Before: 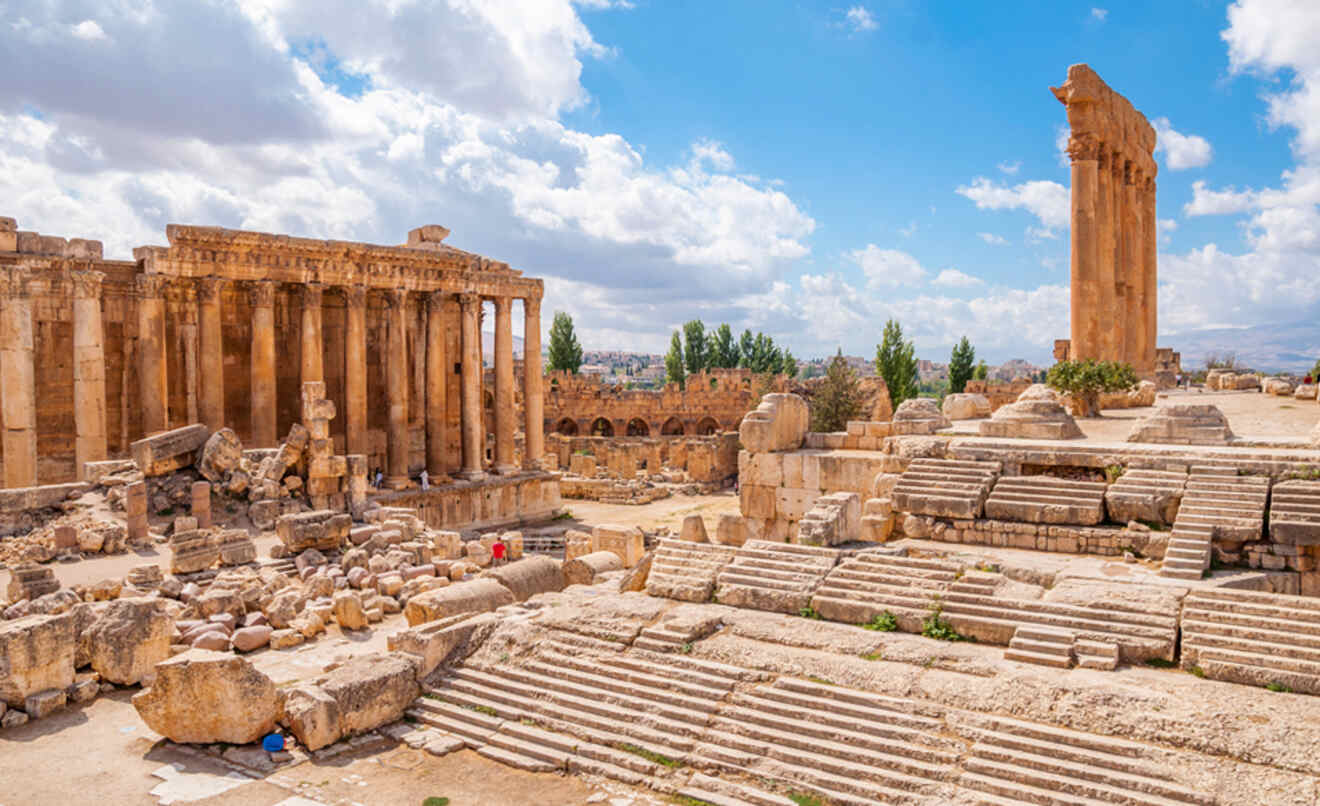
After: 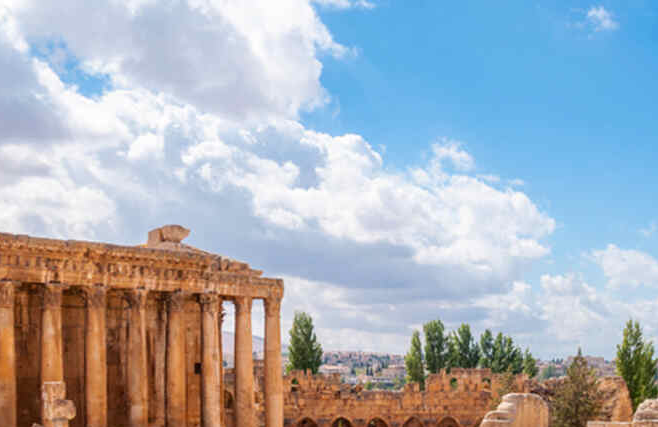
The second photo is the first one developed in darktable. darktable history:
crop: left 19.701%, right 30.407%, bottom 46.971%
